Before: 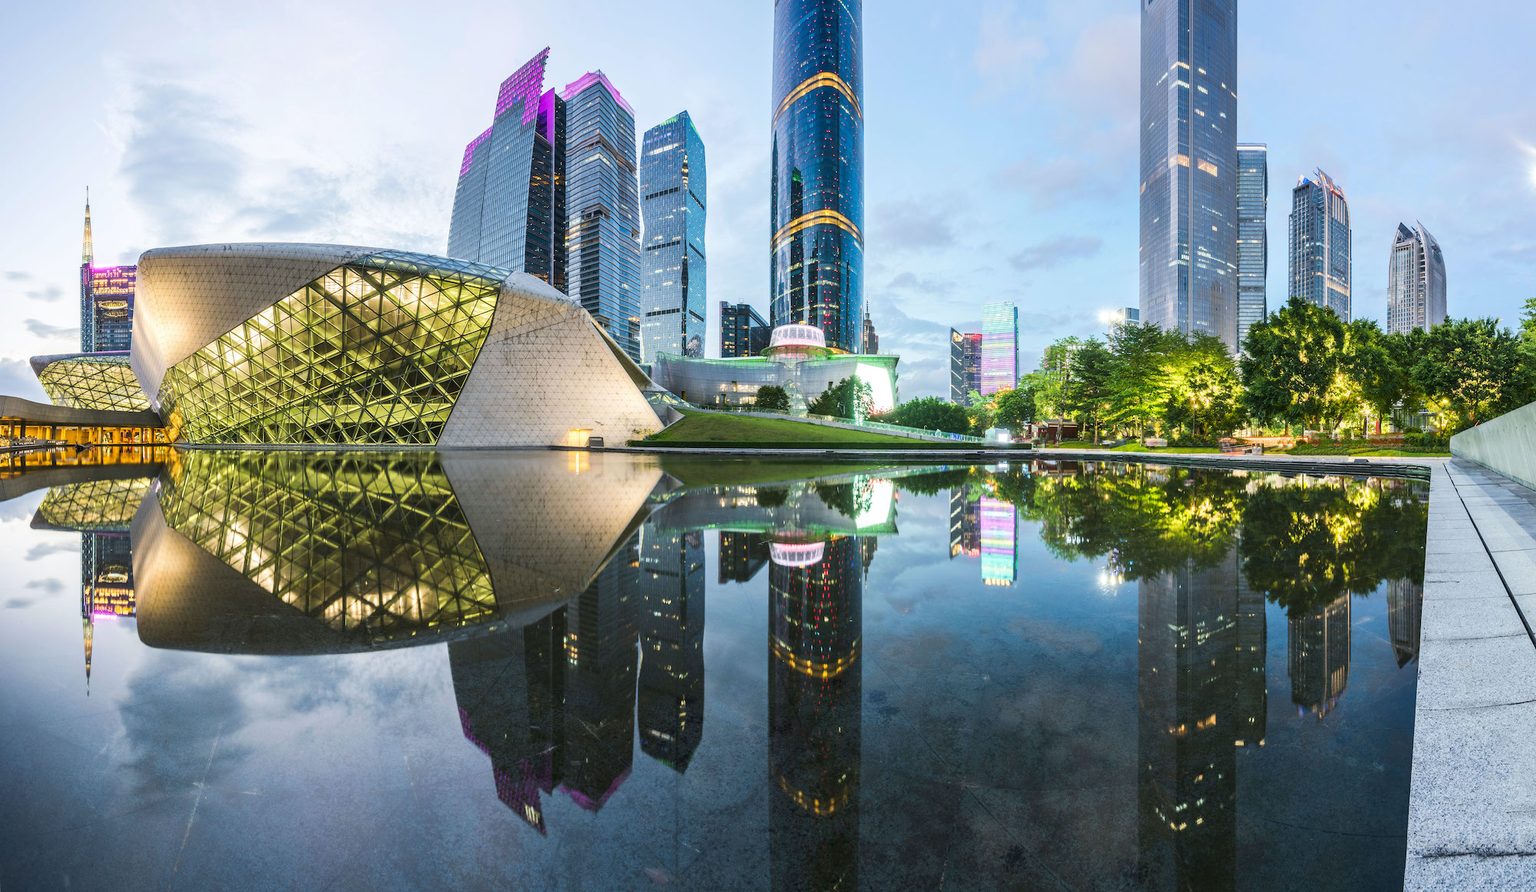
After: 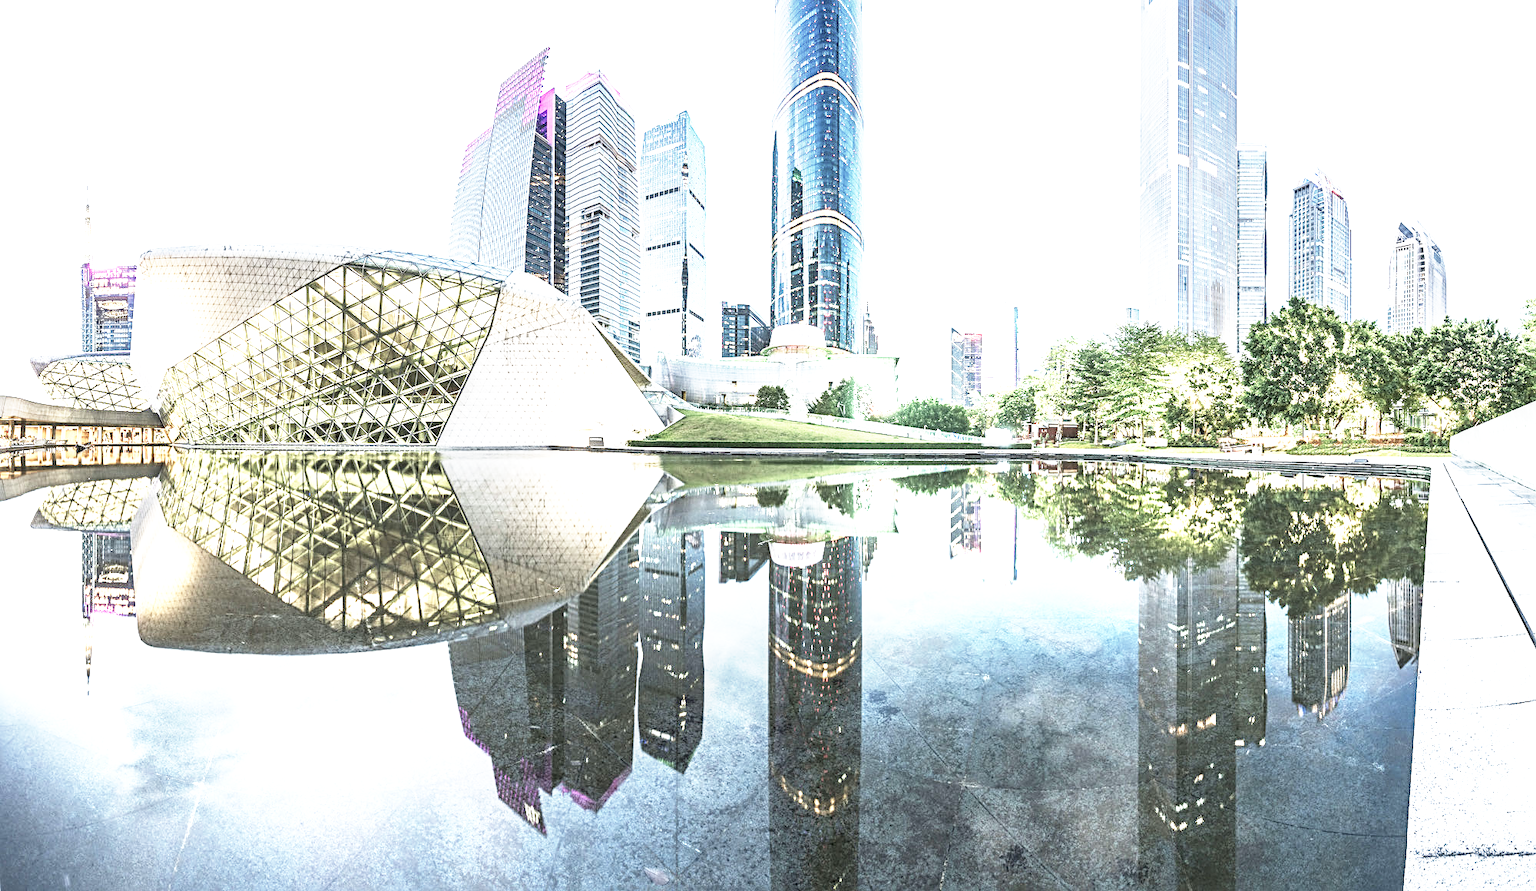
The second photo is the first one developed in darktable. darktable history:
local contrast: on, module defaults
color balance: input saturation 100.43%, contrast fulcrum 14.22%, output saturation 70.41%
contrast brightness saturation: saturation -0.17
sharpen: radius 3.119
exposure: black level correction 0, exposure 1.45 EV, compensate exposure bias true, compensate highlight preservation false
base curve: curves: ch0 [(0, 0) (0.495, 0.917) (1, 1)], preserve colors none
